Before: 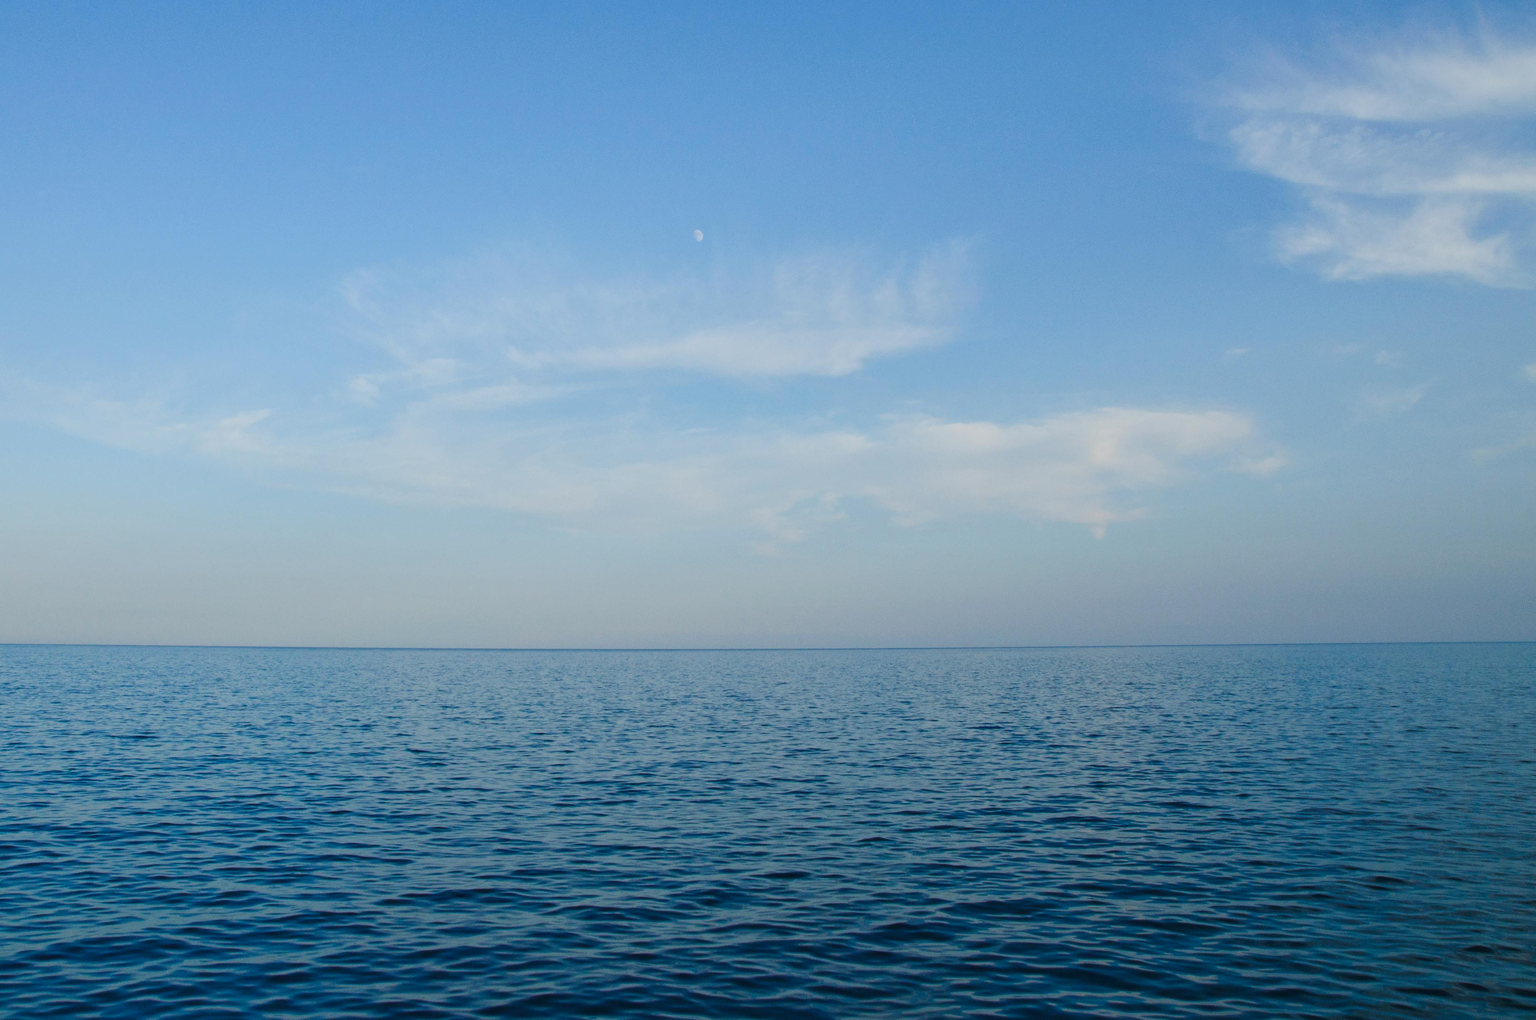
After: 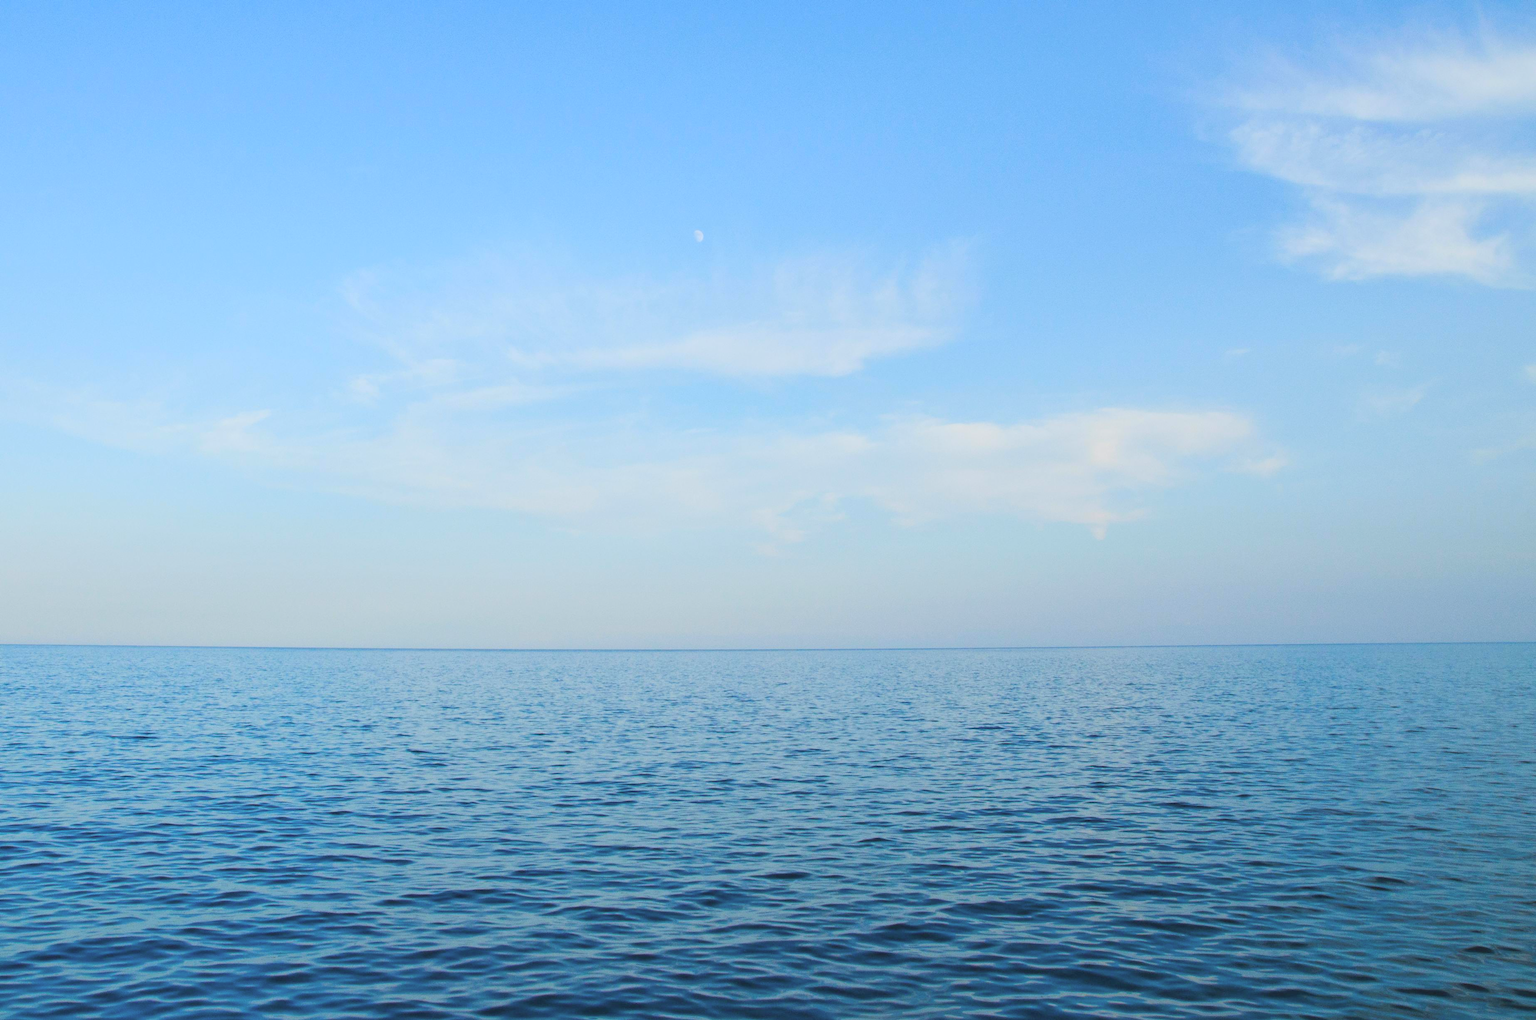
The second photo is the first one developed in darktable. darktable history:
contrast brightness saturation: contrast 0.101, brightness 0.309, saturation 0.14
